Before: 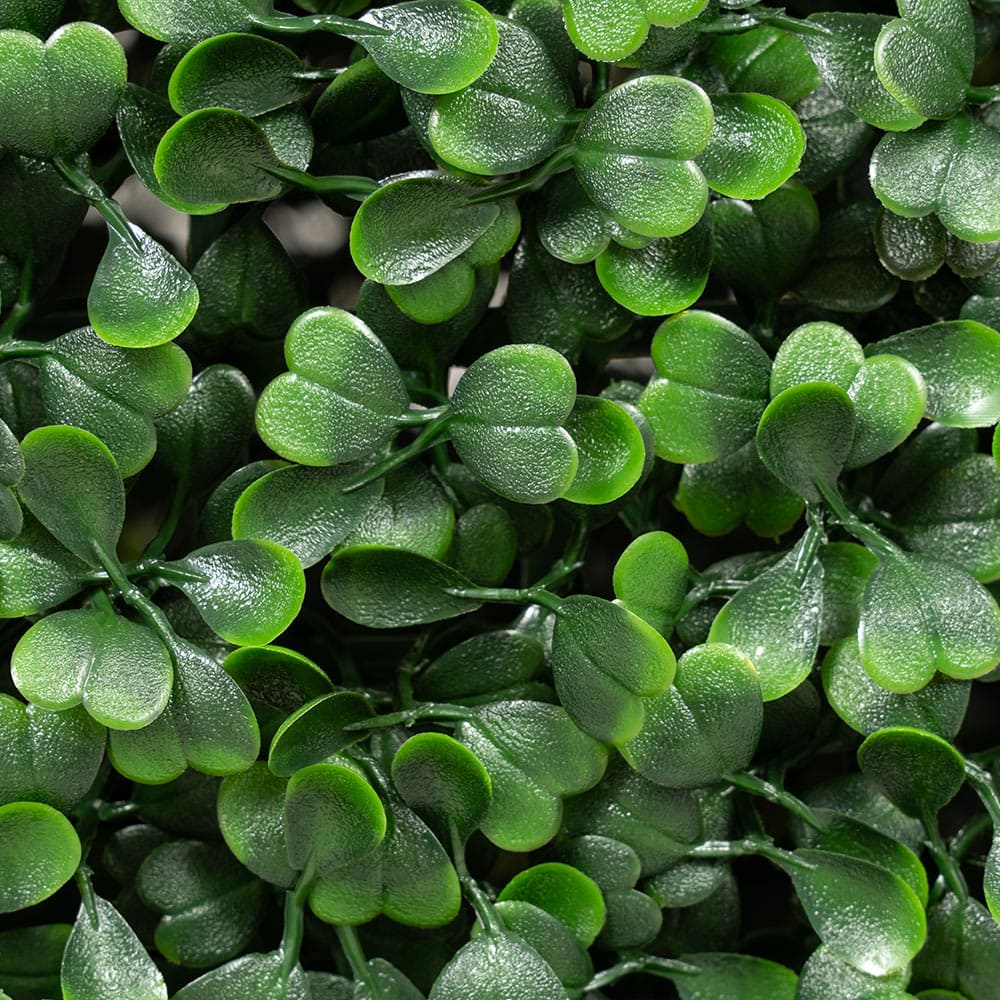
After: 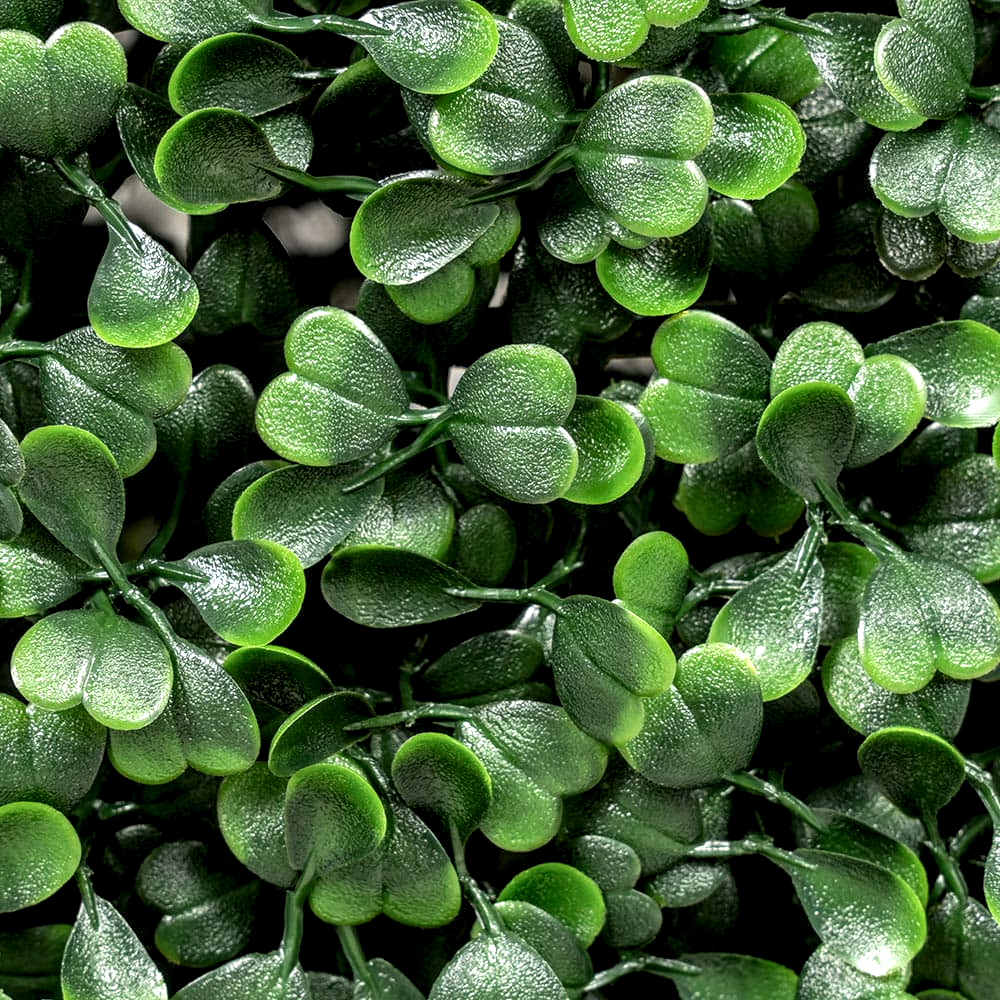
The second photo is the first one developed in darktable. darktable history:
local contrast: highlights 65%, shadows 54%, detail 168%, midtone range 0.509
